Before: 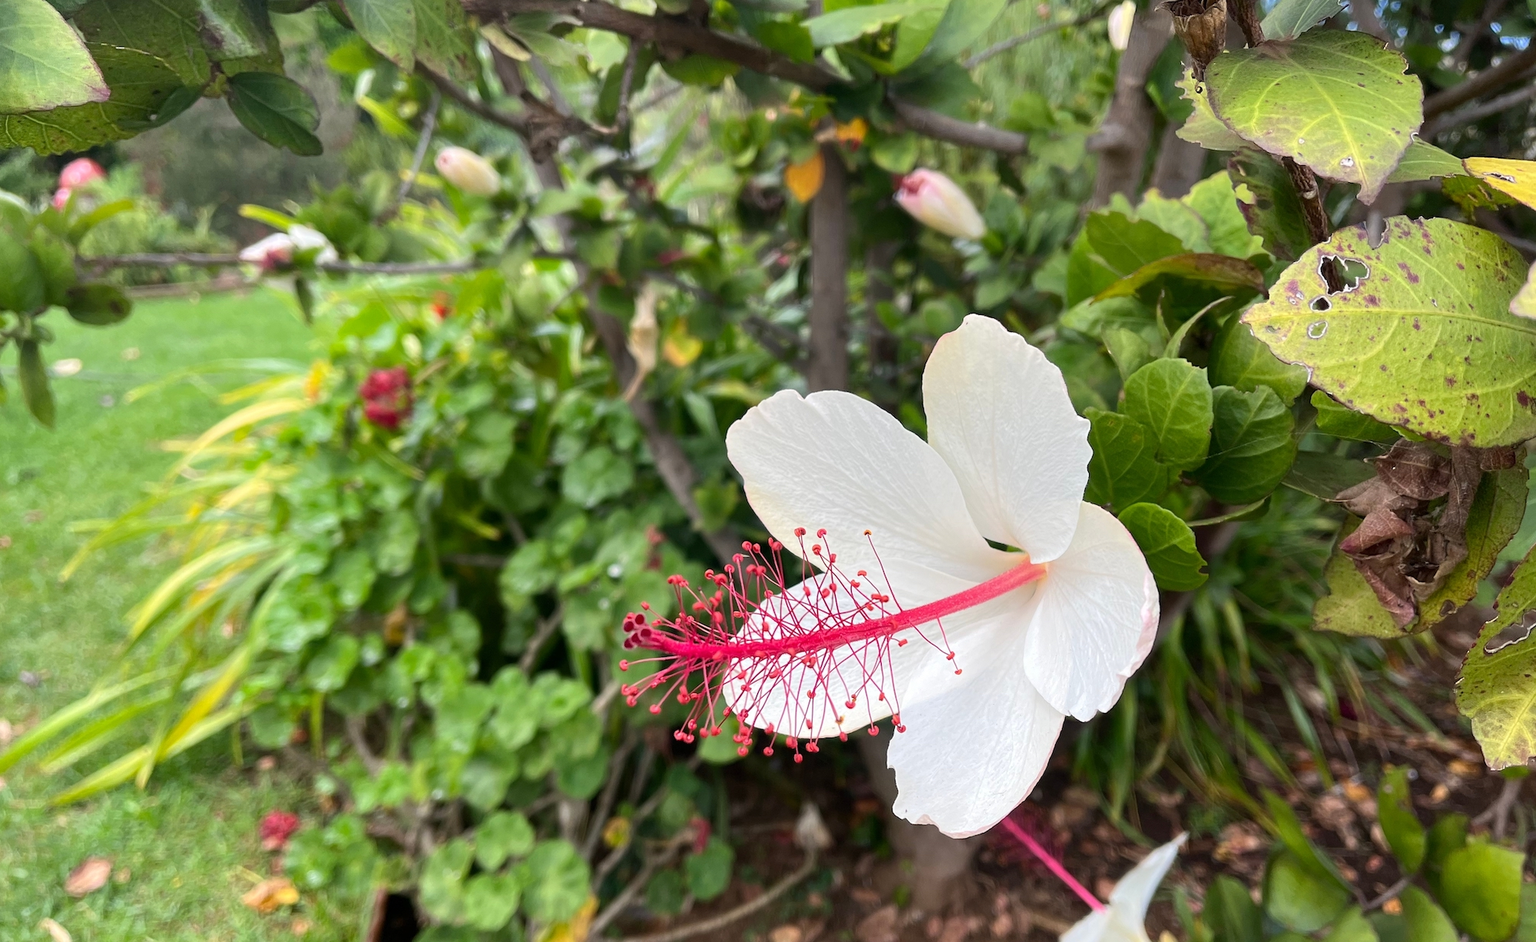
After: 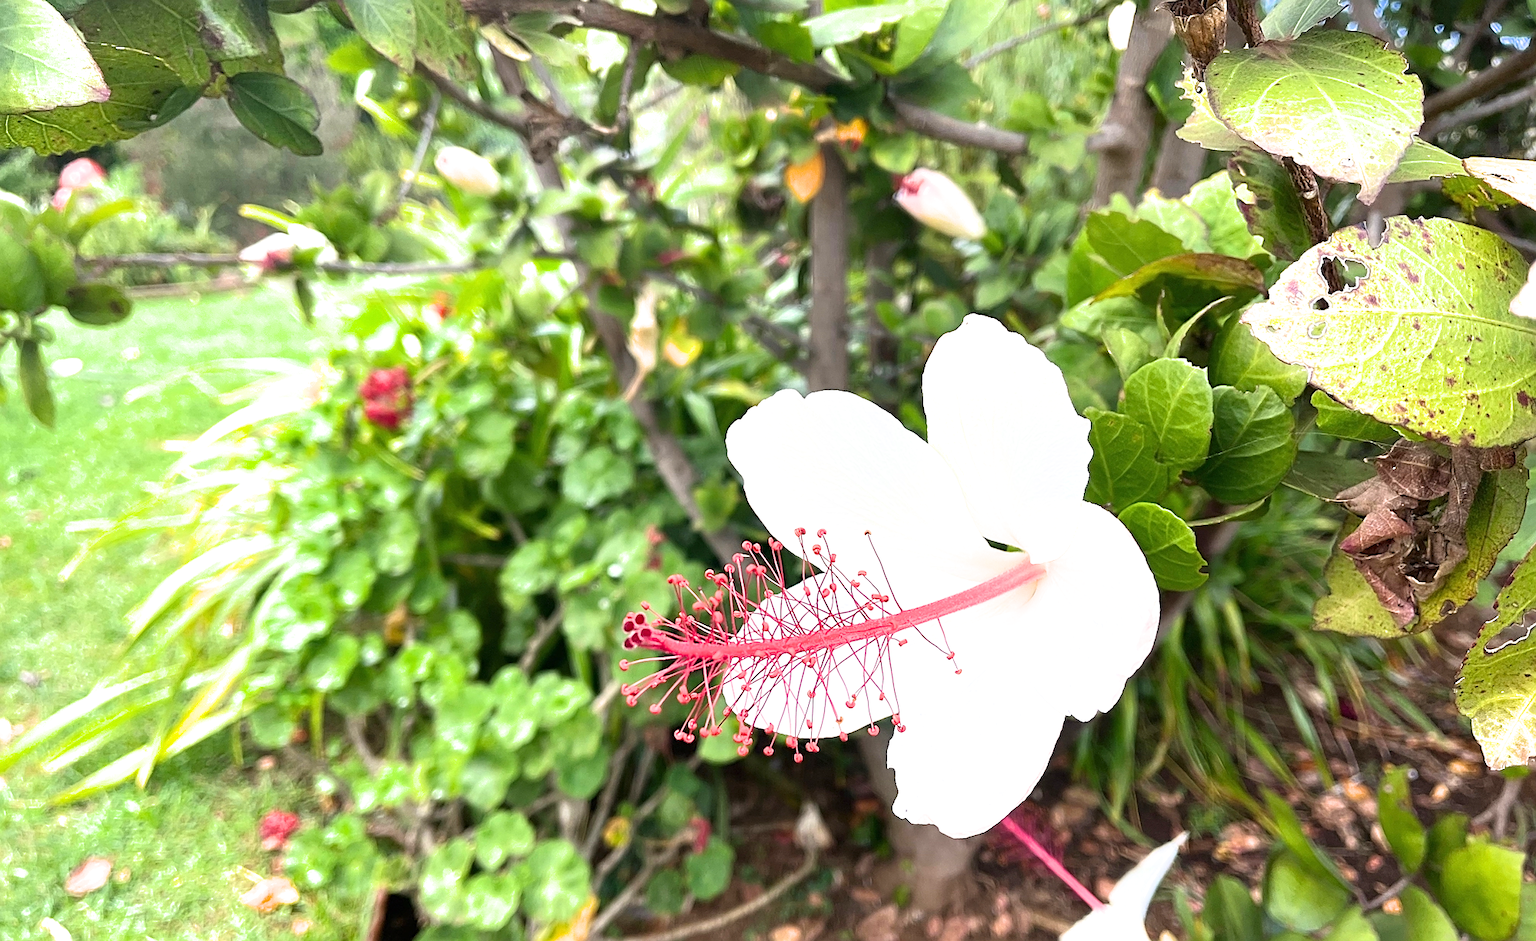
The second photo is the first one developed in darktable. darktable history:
exposure: black level correction 0, exposure 1 EV, compensate exposure bias true, compensate highlight preservation false
sharpen: on, module defaults
filmic rgb: black relative exposure -16 EV, white relative exposure 2.93 EV, hardness 10.04, color science v6 (2022)
